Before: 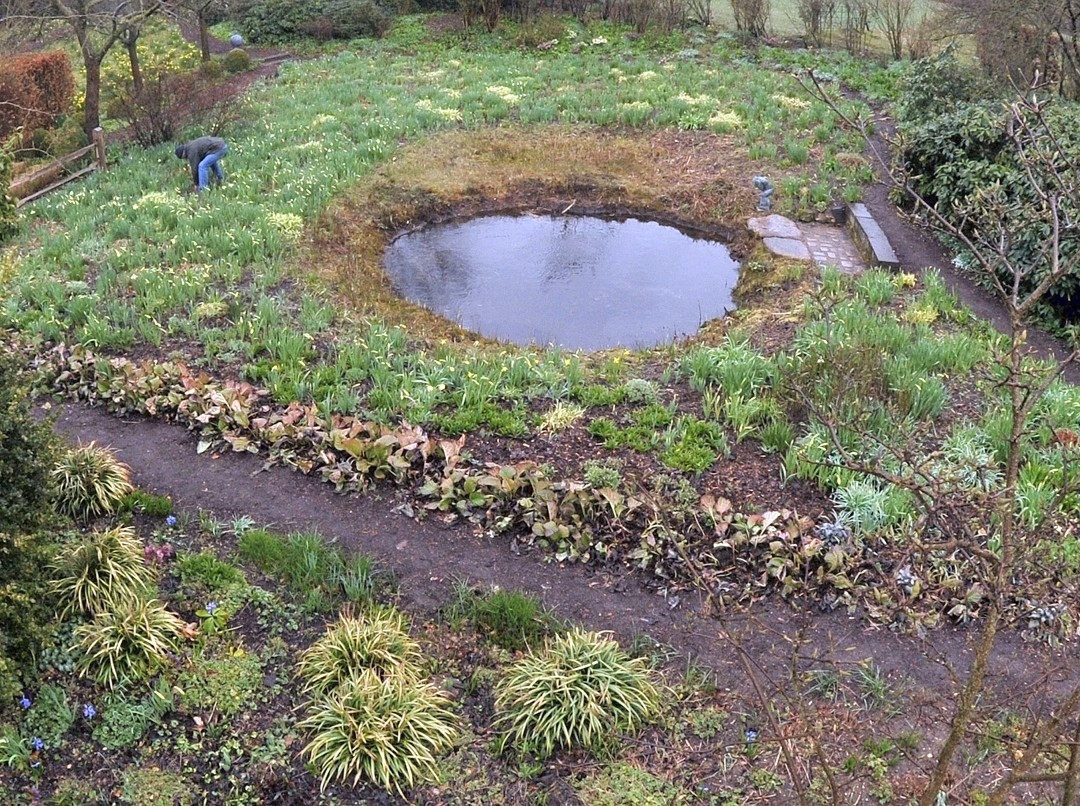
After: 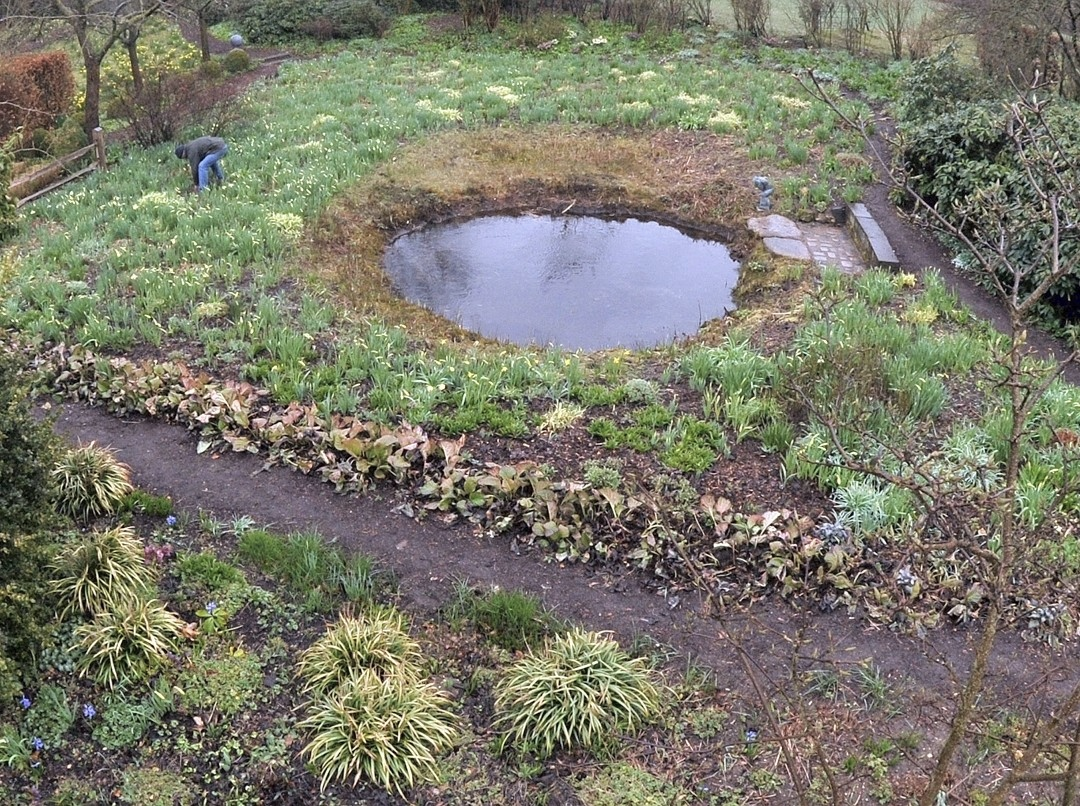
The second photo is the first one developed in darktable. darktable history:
contrast brightness saturation: saturation -0.156
